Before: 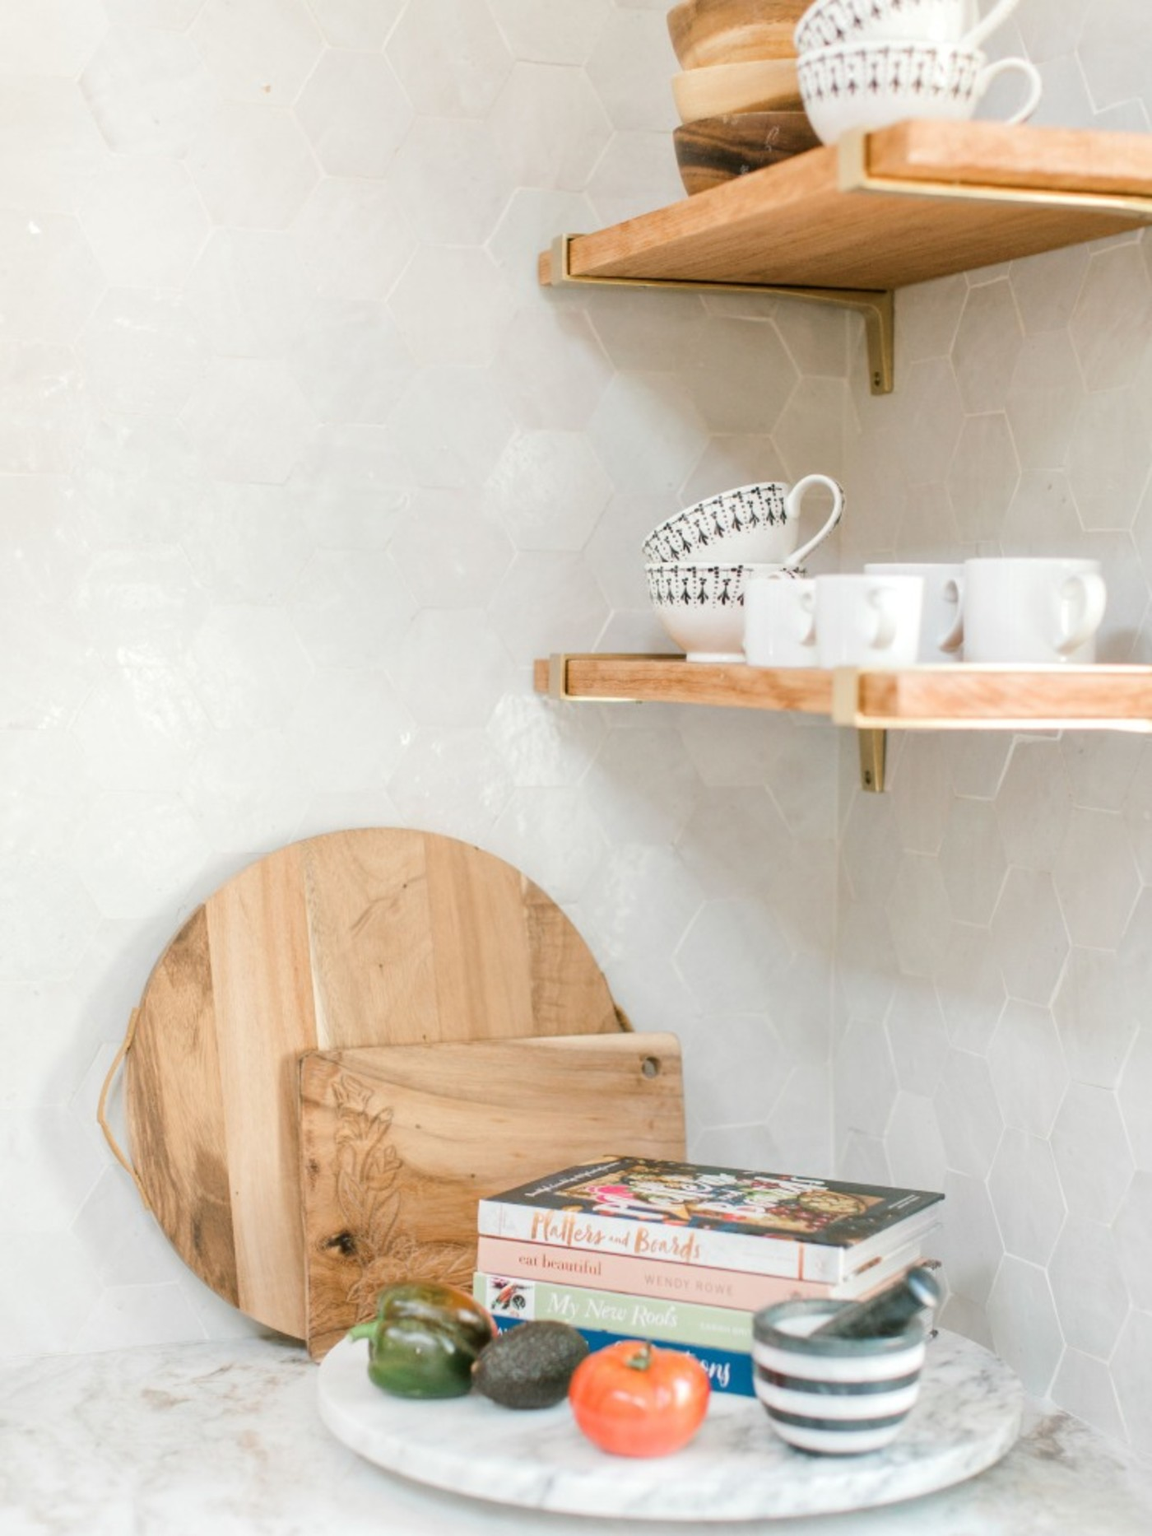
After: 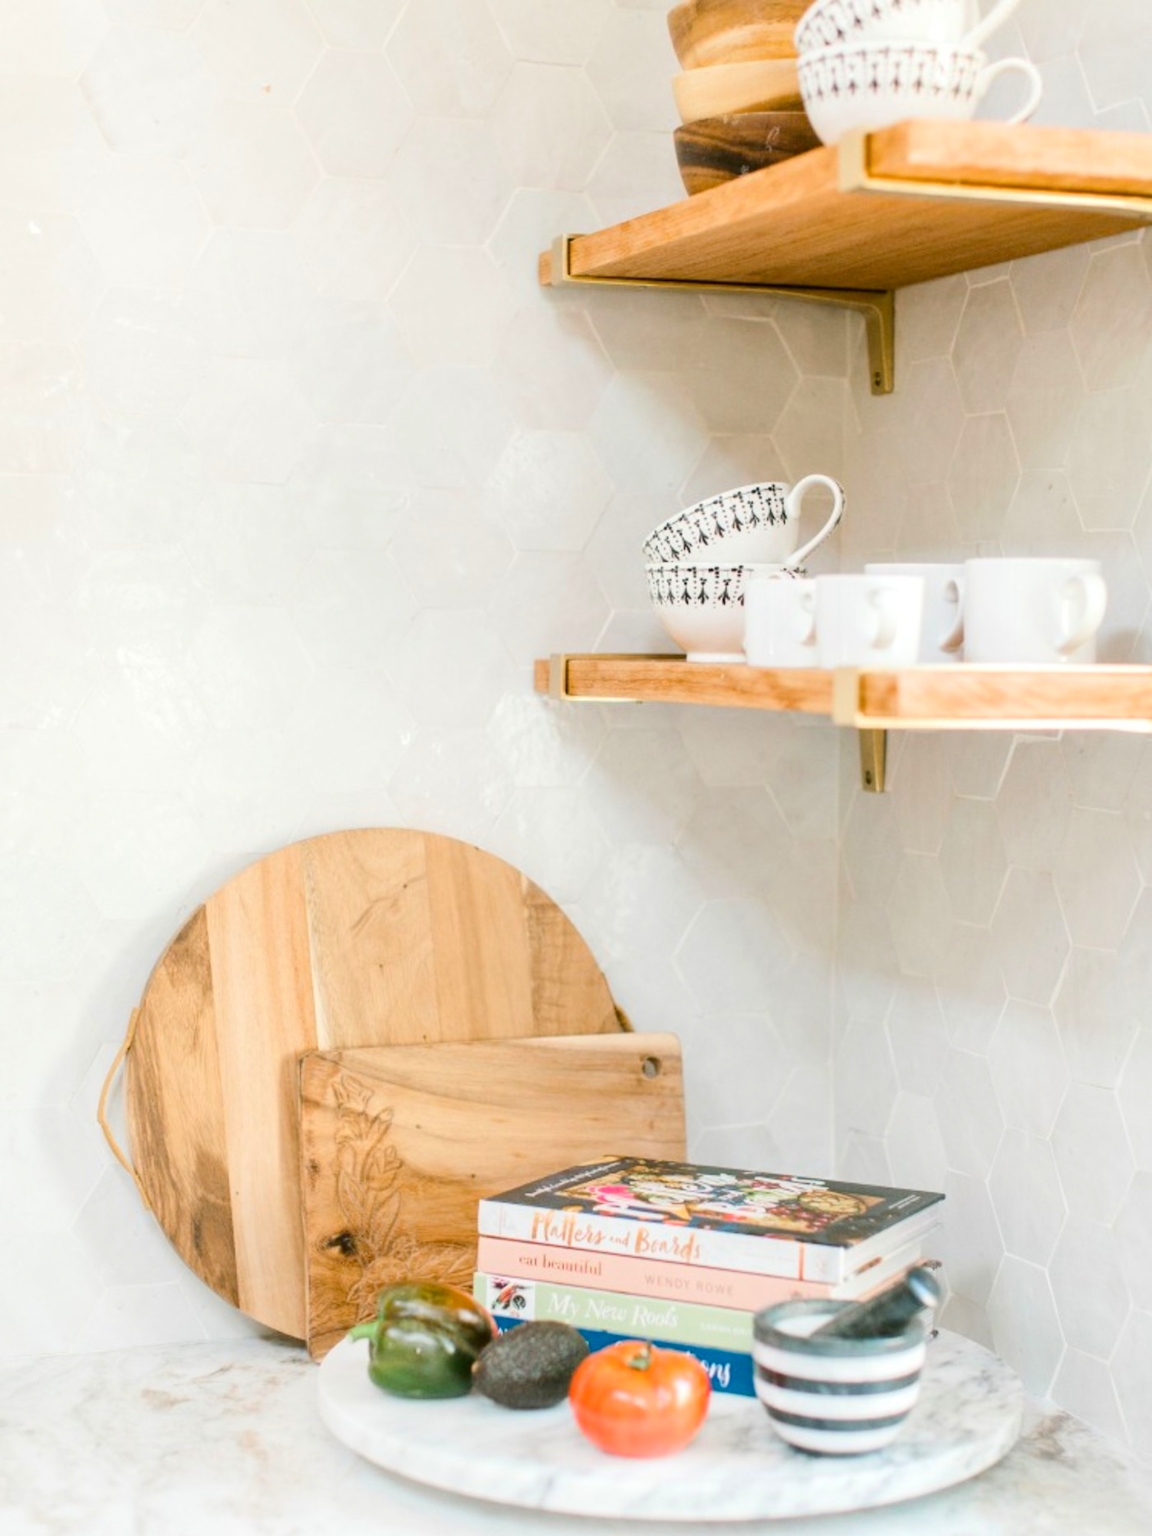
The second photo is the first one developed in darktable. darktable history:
color balance rgb: perceptual saturation grading › global saturation 25.829%, perceptual brilliance grading › global brilliance 2.991%, perceptual brilliance grading › highlights -3.101%, perceptual brilliance grading › shadows 2.61%
contrast brightness saturation: contrast 0.152, brightness 0.041
